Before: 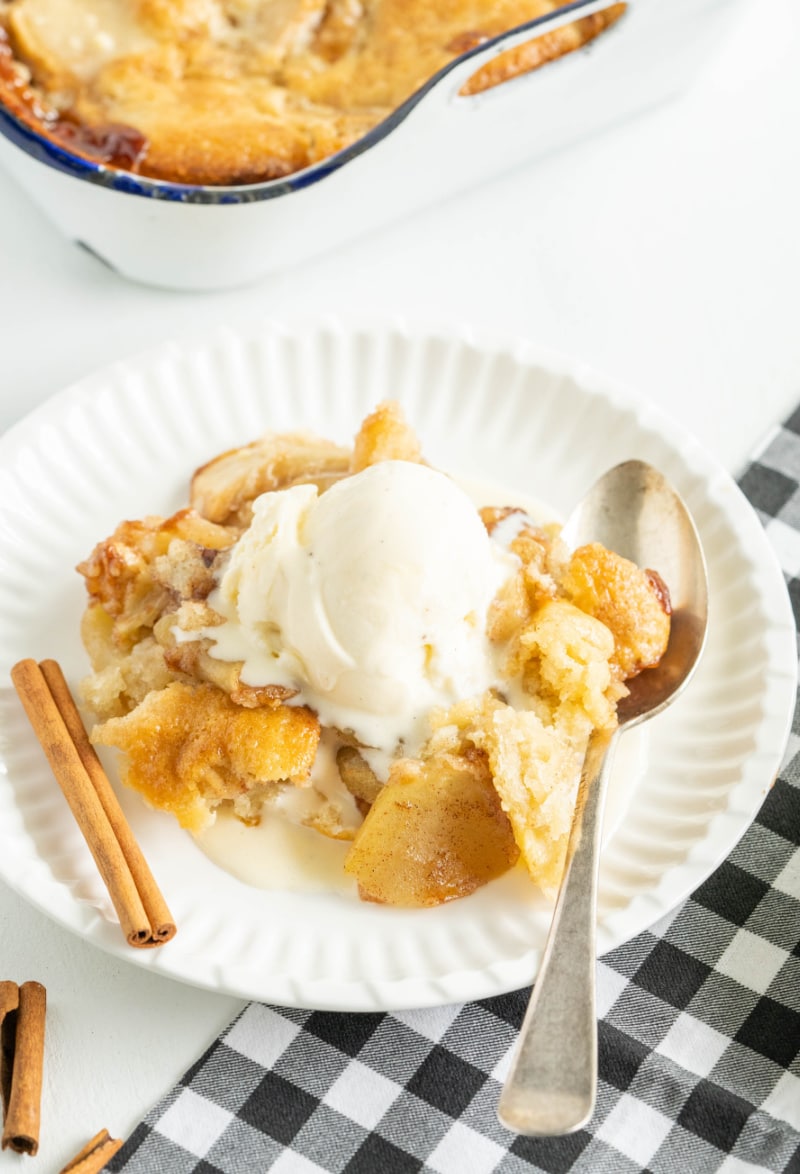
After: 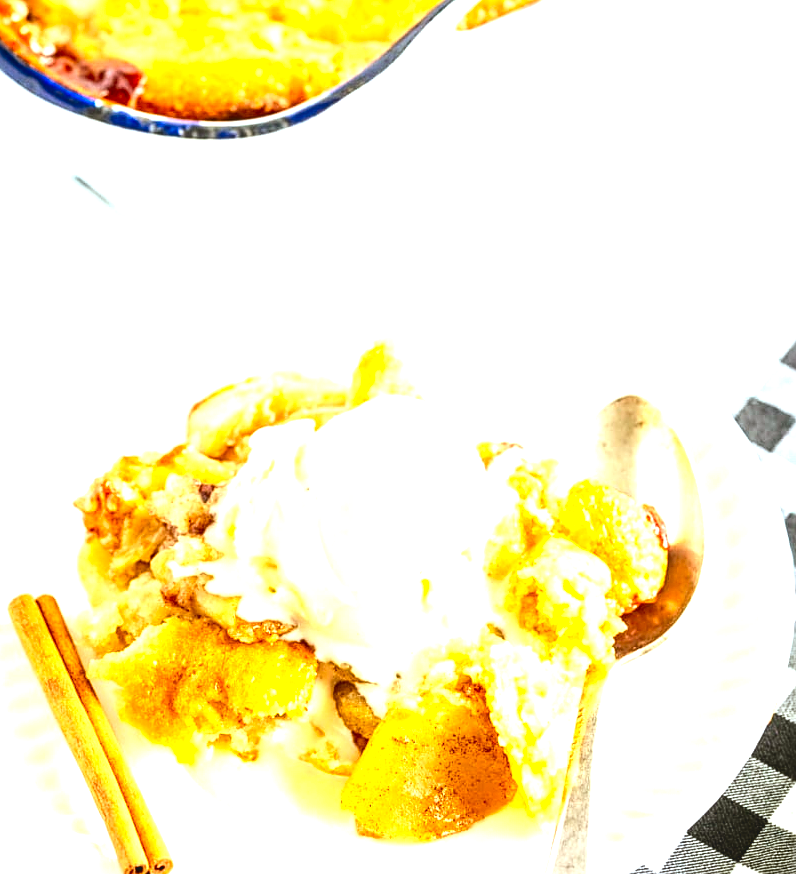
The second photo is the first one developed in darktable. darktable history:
tone equalizer: -8 EV -0.762 EV, -7 EV -0.717 EV, -6 EV -0.561 EV, -5 EV -0.417 EV, -3 EV 0.378 EV, -2 EV 0.6 EV, -1 EV 0.694 EV, +0 EV 0.749 EV
local contrast: on, module defaults
color correction: highlights b* -0.051, saturation 1.13
contrast brightness saturation: contrast 0.195, brightness -0.107, saturation 0.21
sharpen: on, module defaults
crop: left 0.383%, top 5.561%, bottom 19.925%
levels: levels [0, 0.474, 0.947]
color balance rgb: shadows lift › luminance -8.04%, shadows lift › chroma 2.103%, shadows lift › hue 199.88°, power › chroma 1.049%, power › hue 28.02°, highlights gain › luminance 17.117%, highlights gain › chroma 2.964%, highlights gain › hue 256.94°, perceptual saturation grading › global saturation 0.22%, global vibrance 20%
